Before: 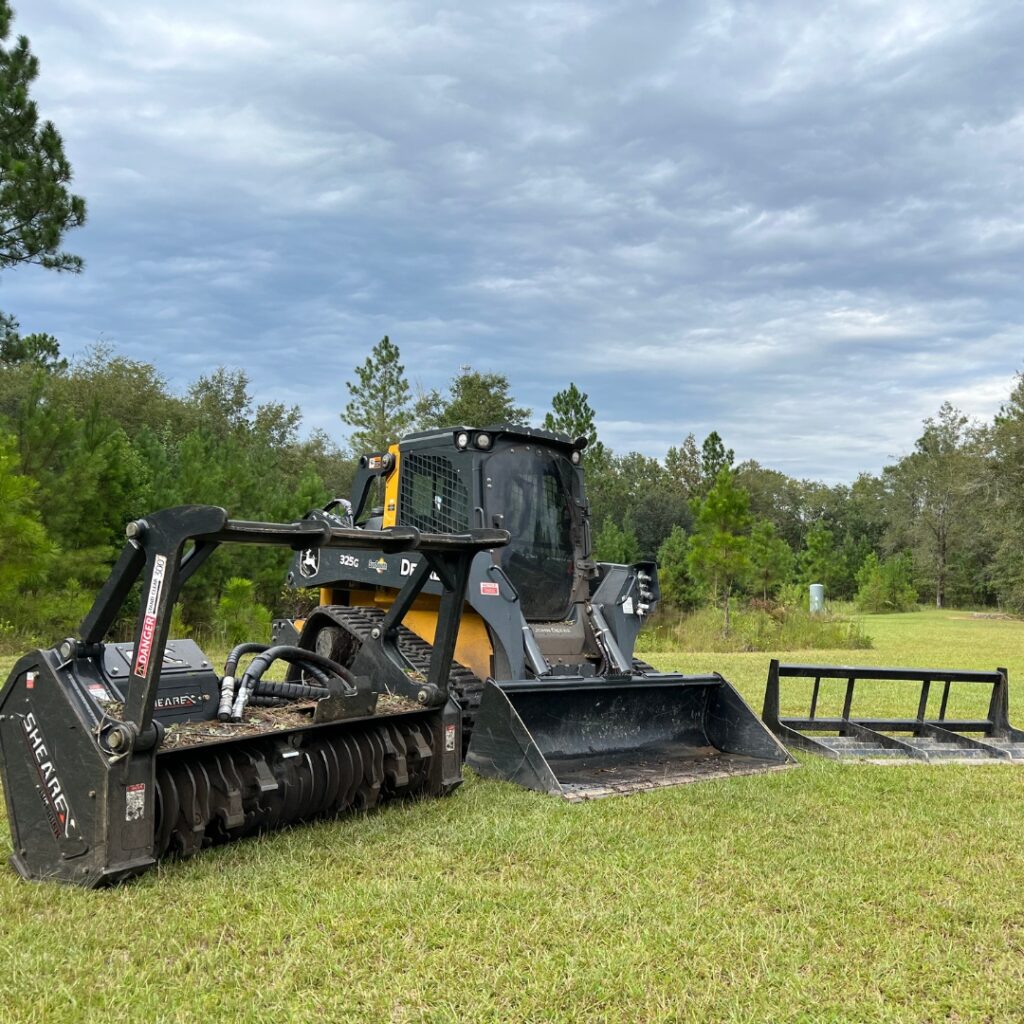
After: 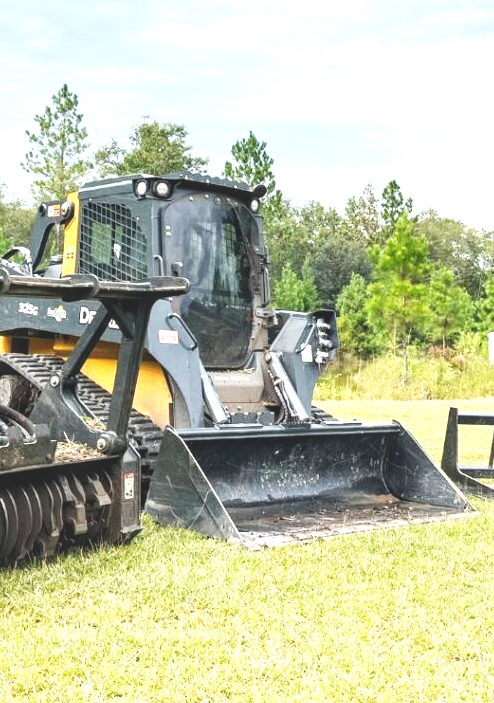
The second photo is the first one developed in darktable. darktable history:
local contrast: on, module defaults
tone curve: curves: ch0 [(0, 0) (0.003, 0.156) (0.011, 0.156) (0.025, 0.161) (0.044, 0.164) (0.069, 0.178) (0.1, 0.201) (0.136, 0.229) (0.177, 0.263) (0.224, 0.301) (0.277, 0.355) (0.335, 0.415) (0.399, 0.48) (0.468, 0.561) (0.543, 0.647) (0.623, 0.735) (0.709, 0.819) (0.801, 0.893) (0.898, 0.953) (1, 1)], preserve colors none
crop: left 31.379%, top 24.658%, right 20.326%, bottom 6.628%
exposure: black level correction 0, exposure 1.3 EV, compensate highlight preservation false
